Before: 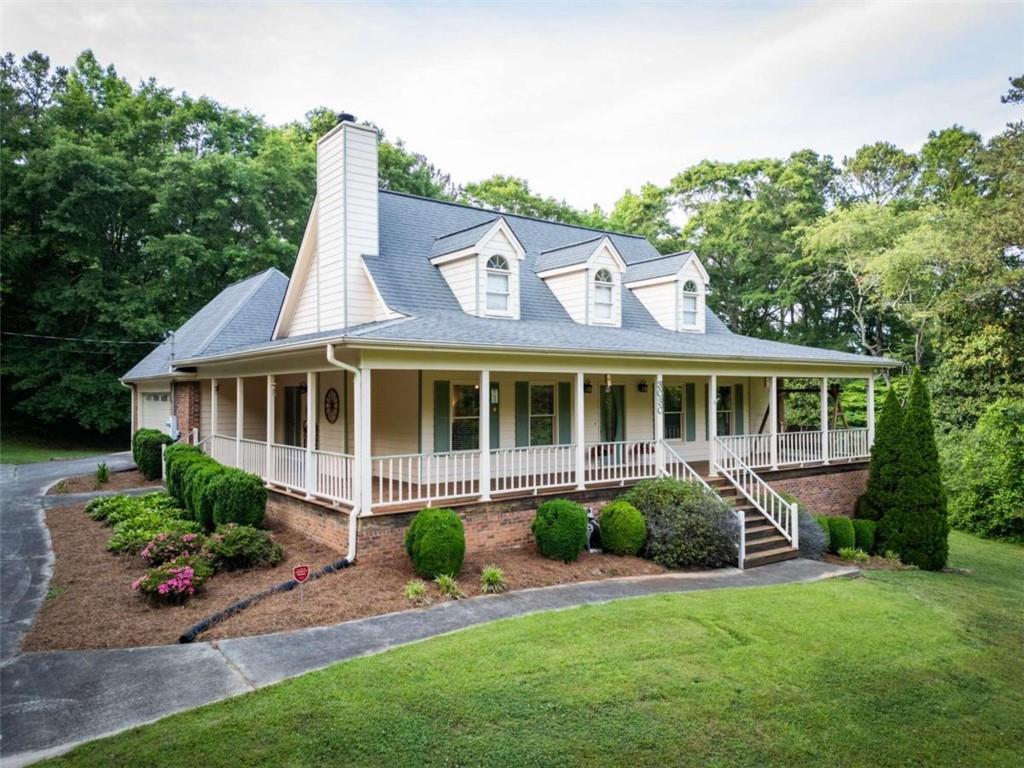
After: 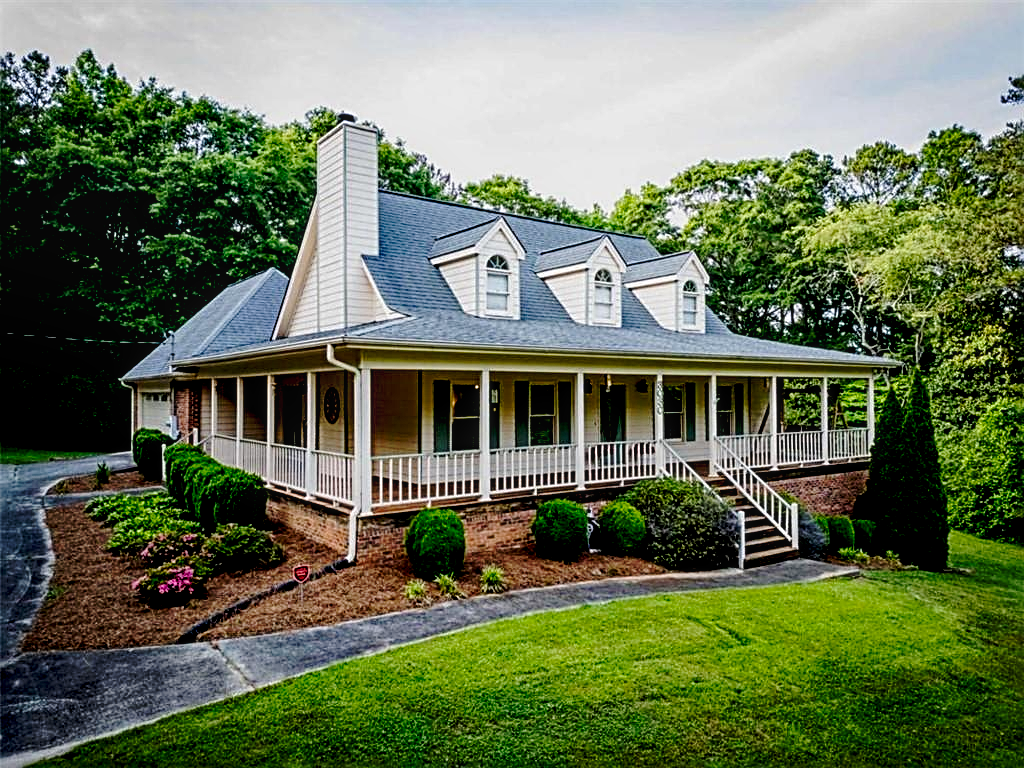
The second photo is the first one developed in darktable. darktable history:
haze removal: compatibility mode true, adaptive false
exposure: black level correction 0.046, exposure -0.228 EV, compensate highlight preservation false
base curve: curves: ch0 [(0, 0) (0.073, 0.04) (0.157, 0.139) (0.492, 0.492) (0.758, 0.758) (1, 1)], preserve colors none
sharpen: radius 2.676, amount 0.669
local contrast: on, module defaults
